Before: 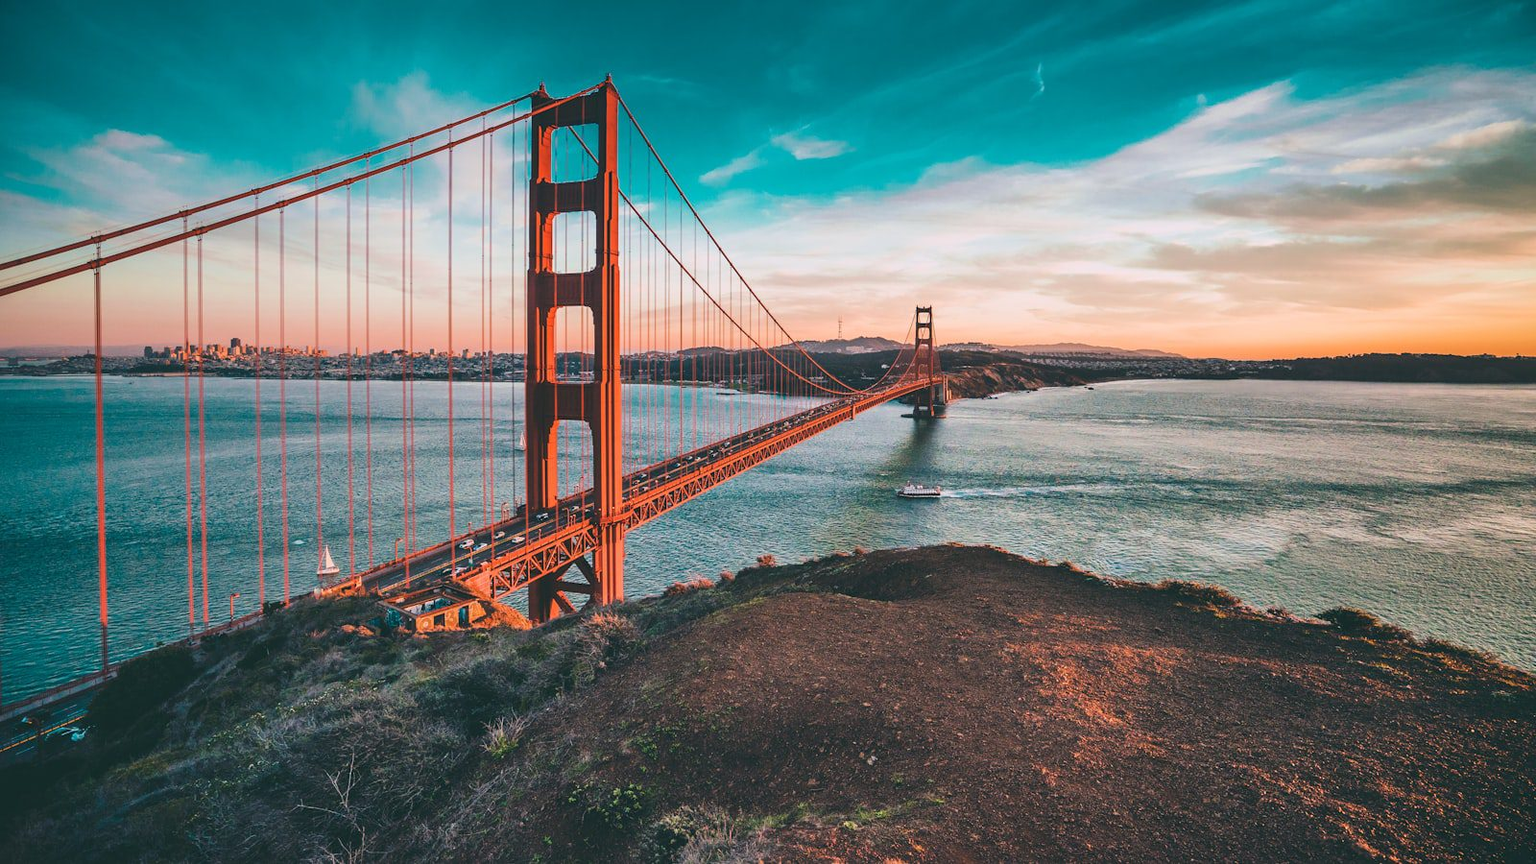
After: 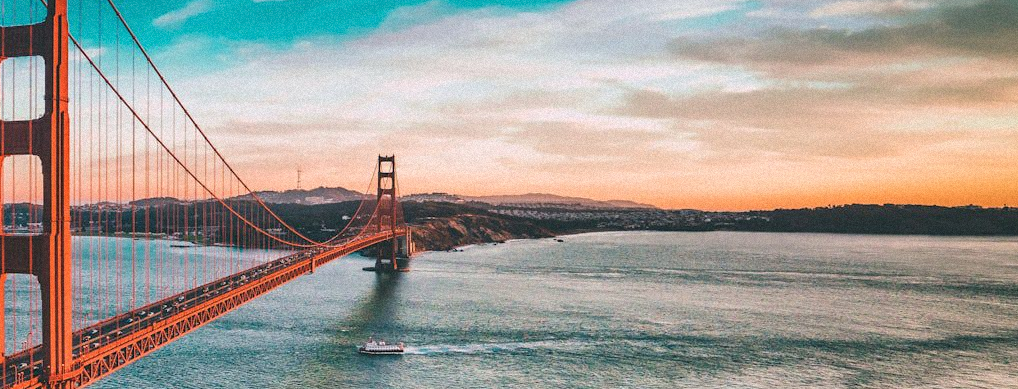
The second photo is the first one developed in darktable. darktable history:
crop: left 36.005%, top 18.293%, right 0.31%, bottom 38.444%
grain: mid-tones bias 0%
